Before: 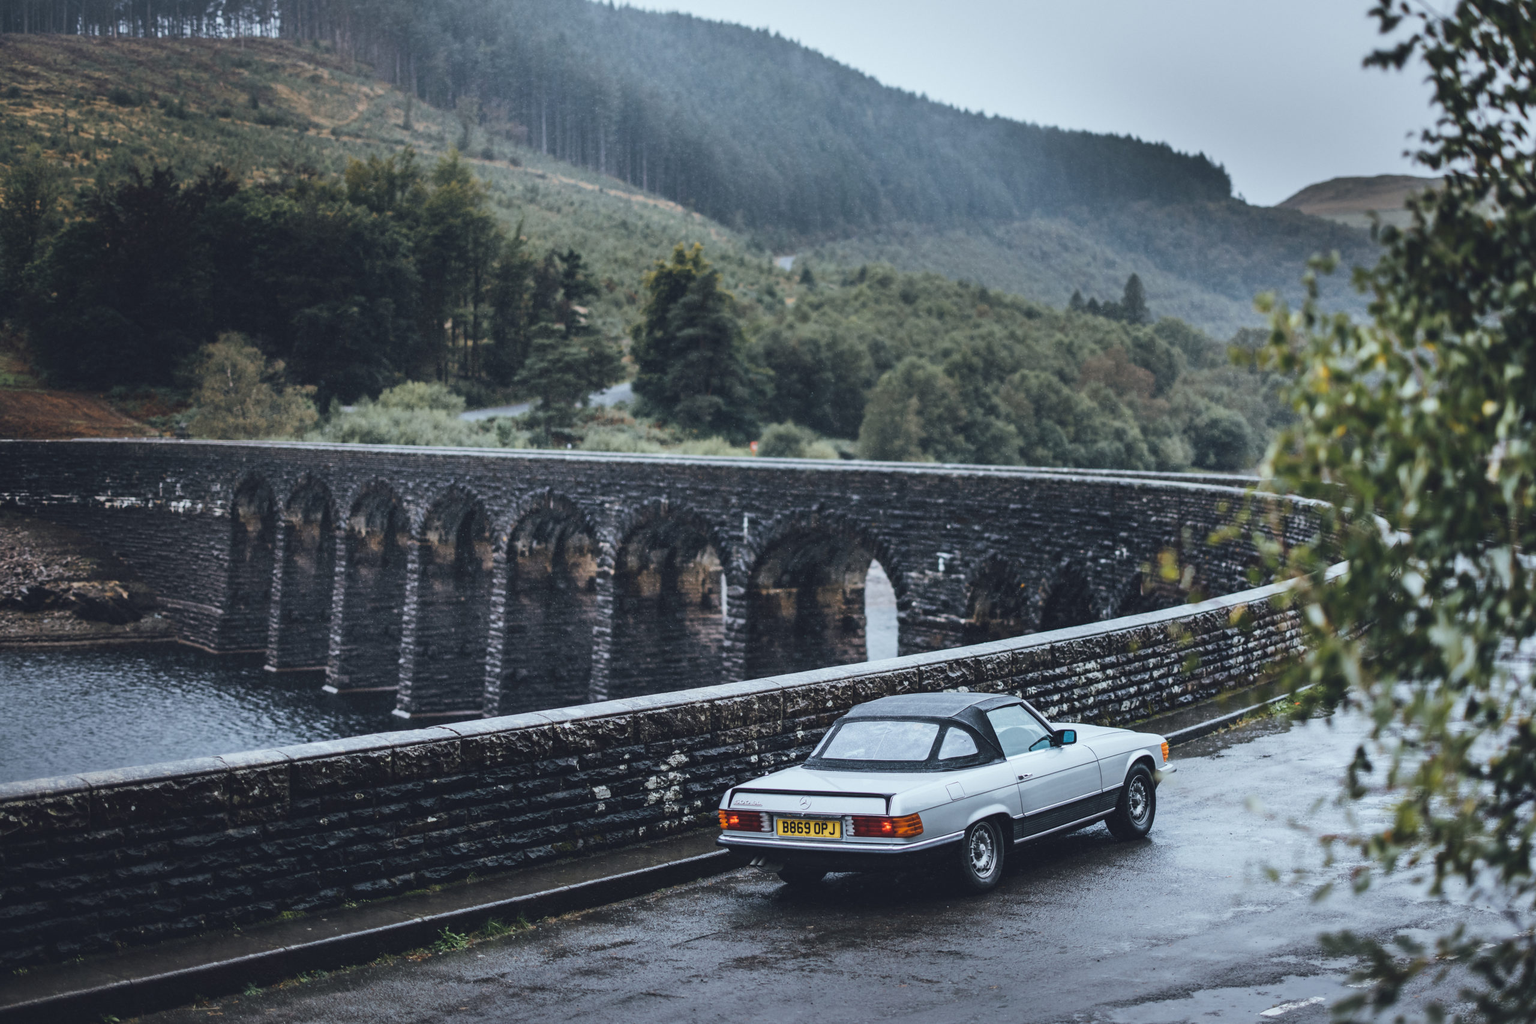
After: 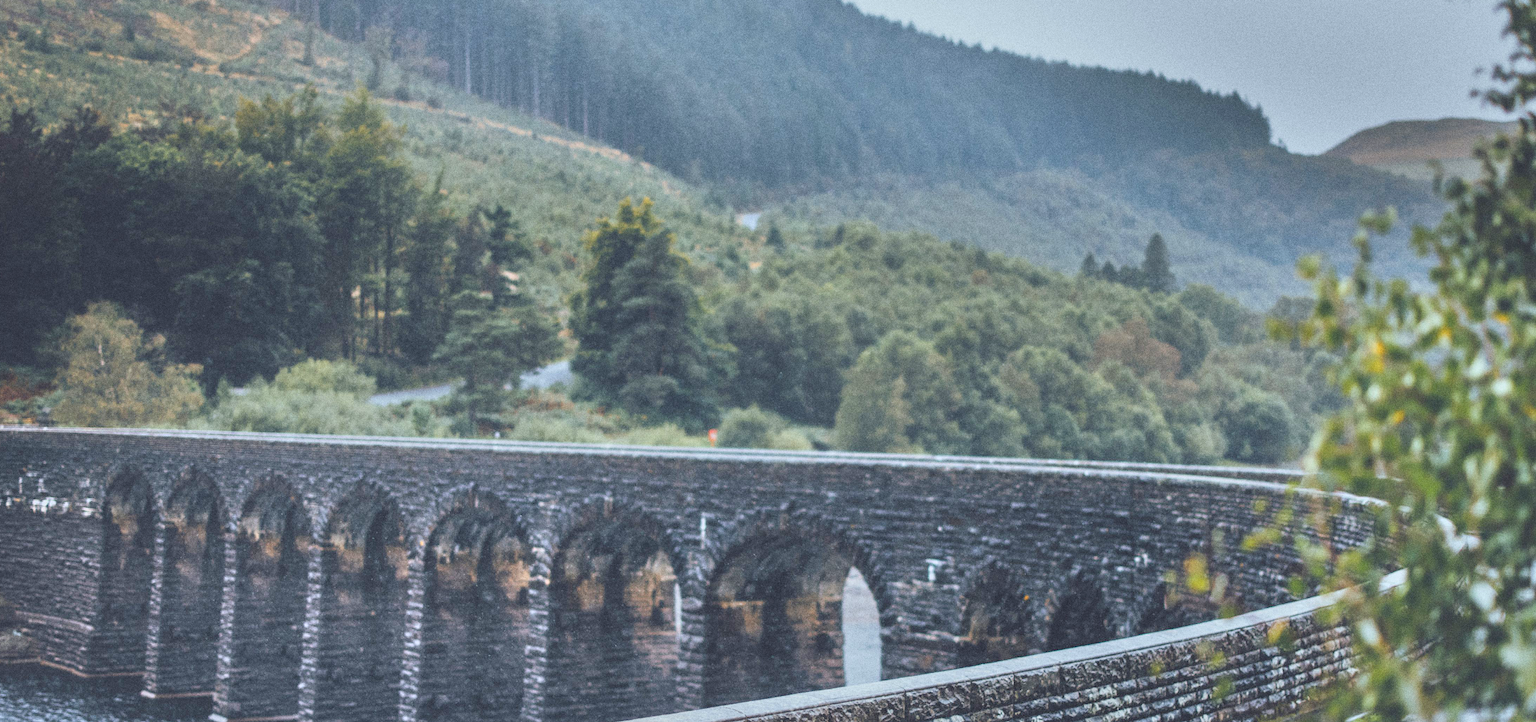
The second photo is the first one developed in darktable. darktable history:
tone equalizer: -7 EV 0.15 EV, -6 EV 0.6 EV, -5 EV 1.15 EV, -4 EV 1.33 EV, -3 EV 1.15 EV, -2 EV 0.6 EV, -1 EV 0.15 EV, mask exposure compensation -0.5 EV
lowpass: radius 0.1, contrast 0.85, saturation 1.1, unbound 0
crop and rotate: left 9.345%, top 7.22%, right 4.982%, bottom 32.331%
grain: coarseness 8.68 ISO, strength 31.94%
